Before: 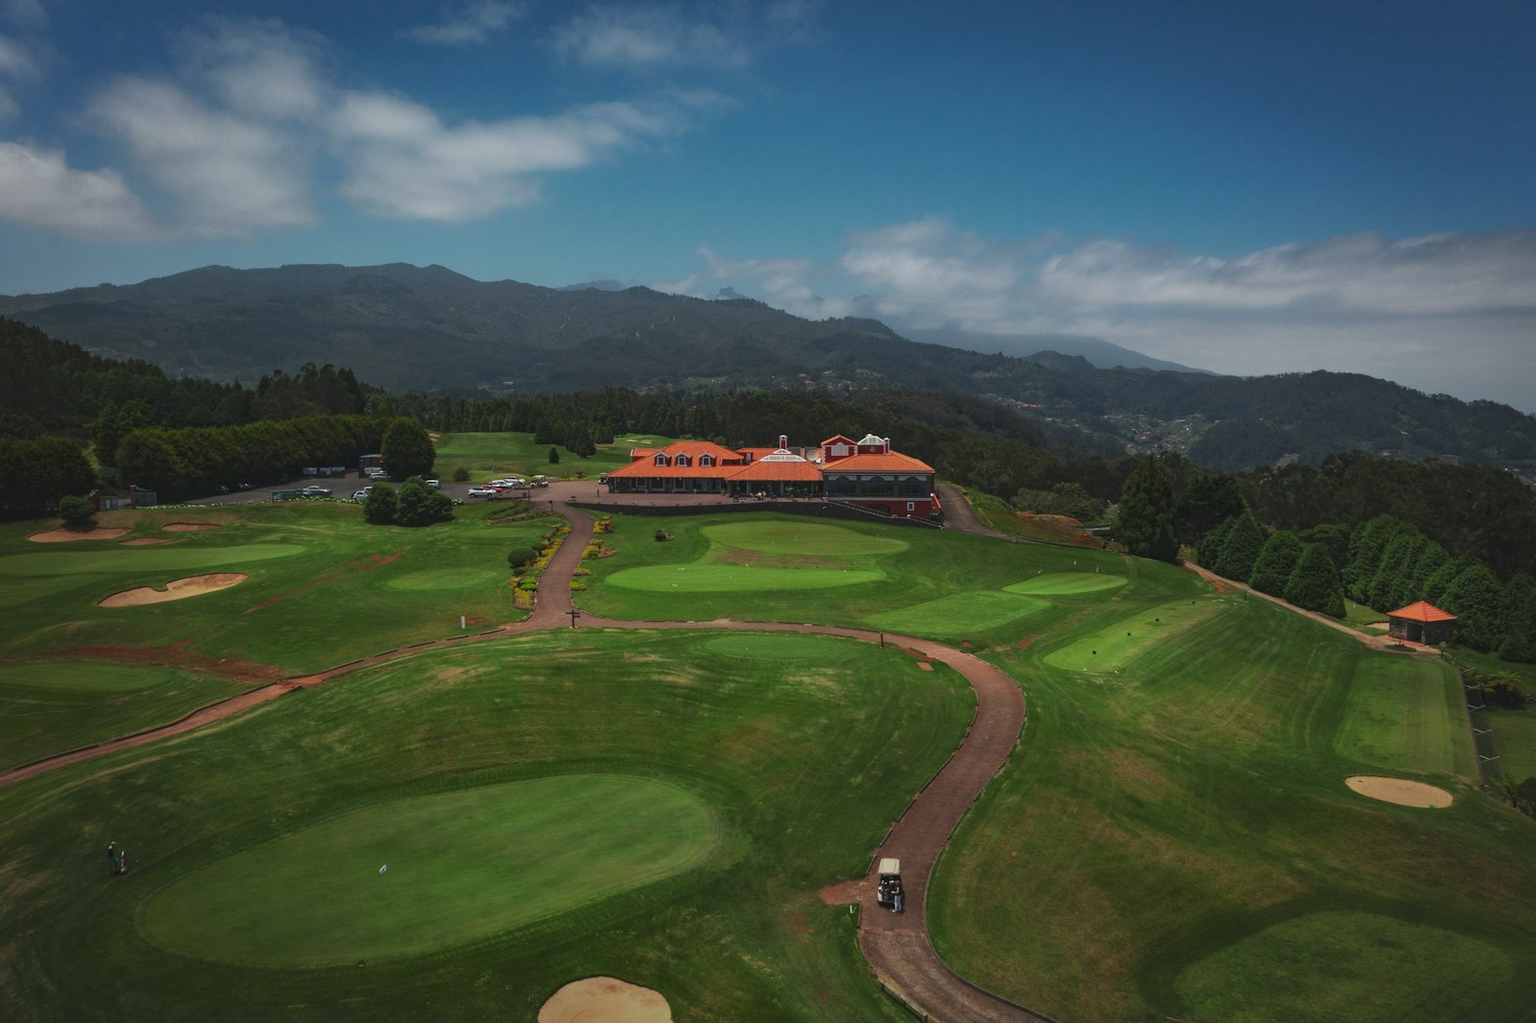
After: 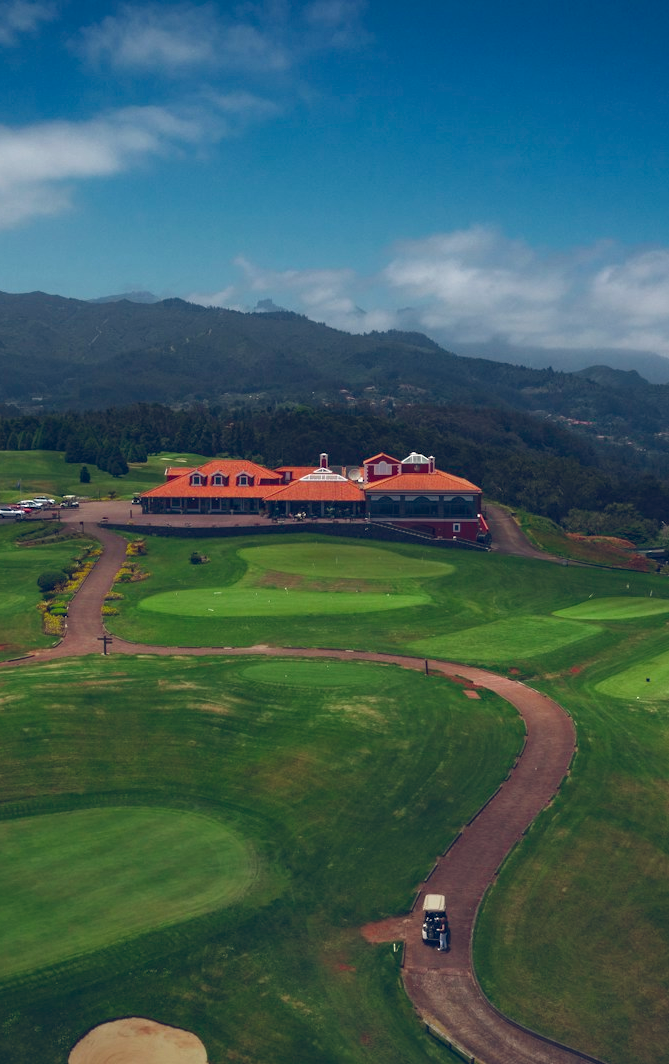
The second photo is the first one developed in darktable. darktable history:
color balance rgb: global offset › chroma 0.249%, global offset › hue 258.03°, perceptual saturation grading › global saturation 14.075%, perceptual saturation grading › highlights -24.851%, perceptual saturation grading › shadows 29.601%, perceptual brilliance grading › global brilliance 1.952%, perceptual brilliance grading › highlights 8.153%, perceptual brilliance grading › shadows -3.169%
crop: left 30.805%, right 27.369%
